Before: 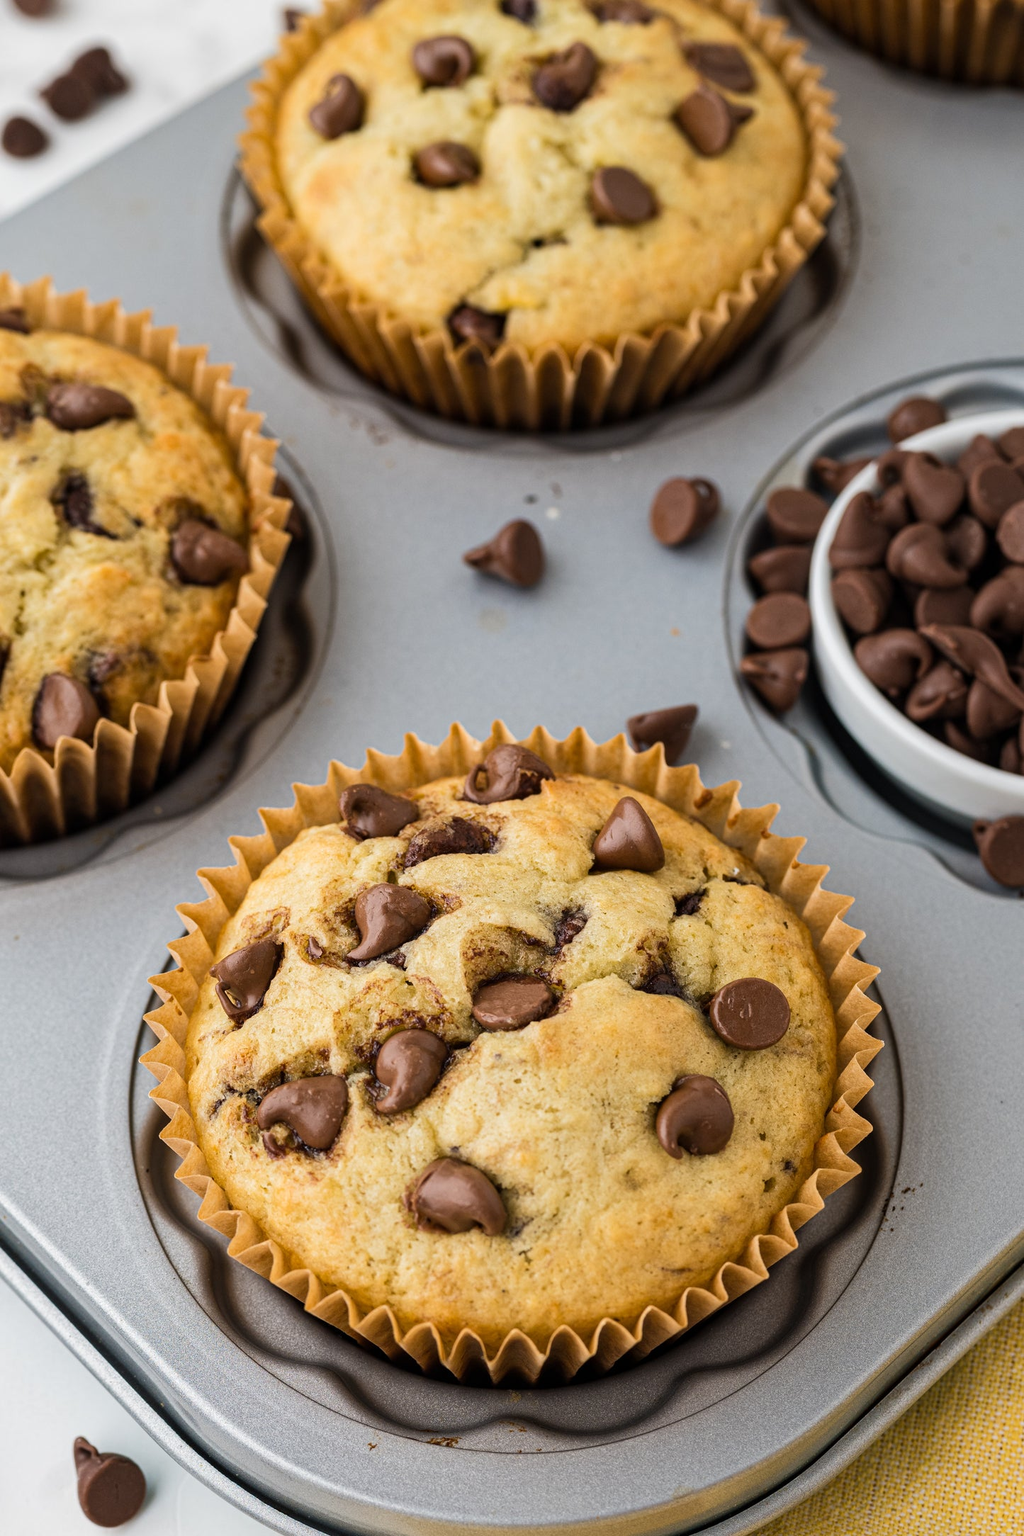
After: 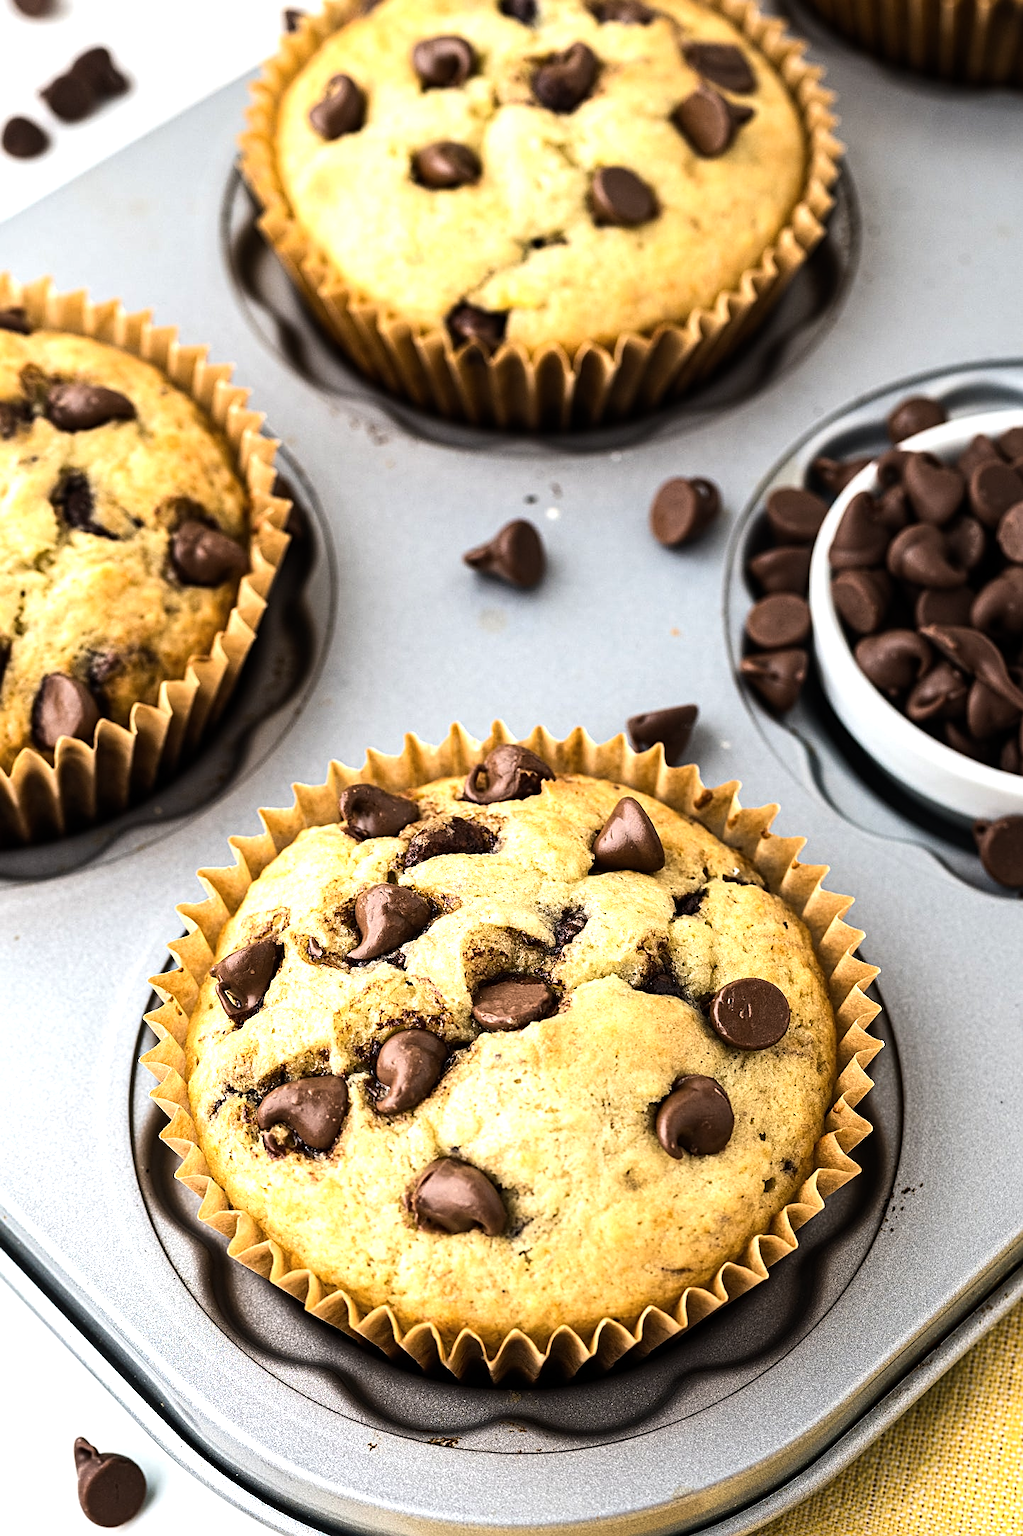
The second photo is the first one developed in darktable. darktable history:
contrast brightness saturation: saturation -0.04
tone equalizer: -8 EV -1.08 EV, -7 EV -1.01 EV, -6 EV -0.867 EV, -5 EV -0.578 EV, -3 EV 0.578 EV, -2 EV 0.867 EV, -1 EV 1.01 EV, +0 EV 1.08 EV, edges refinement/feathering 500, mask exposure compensation -1.57 EV, preserve details no
sharpen: on, module defaults
